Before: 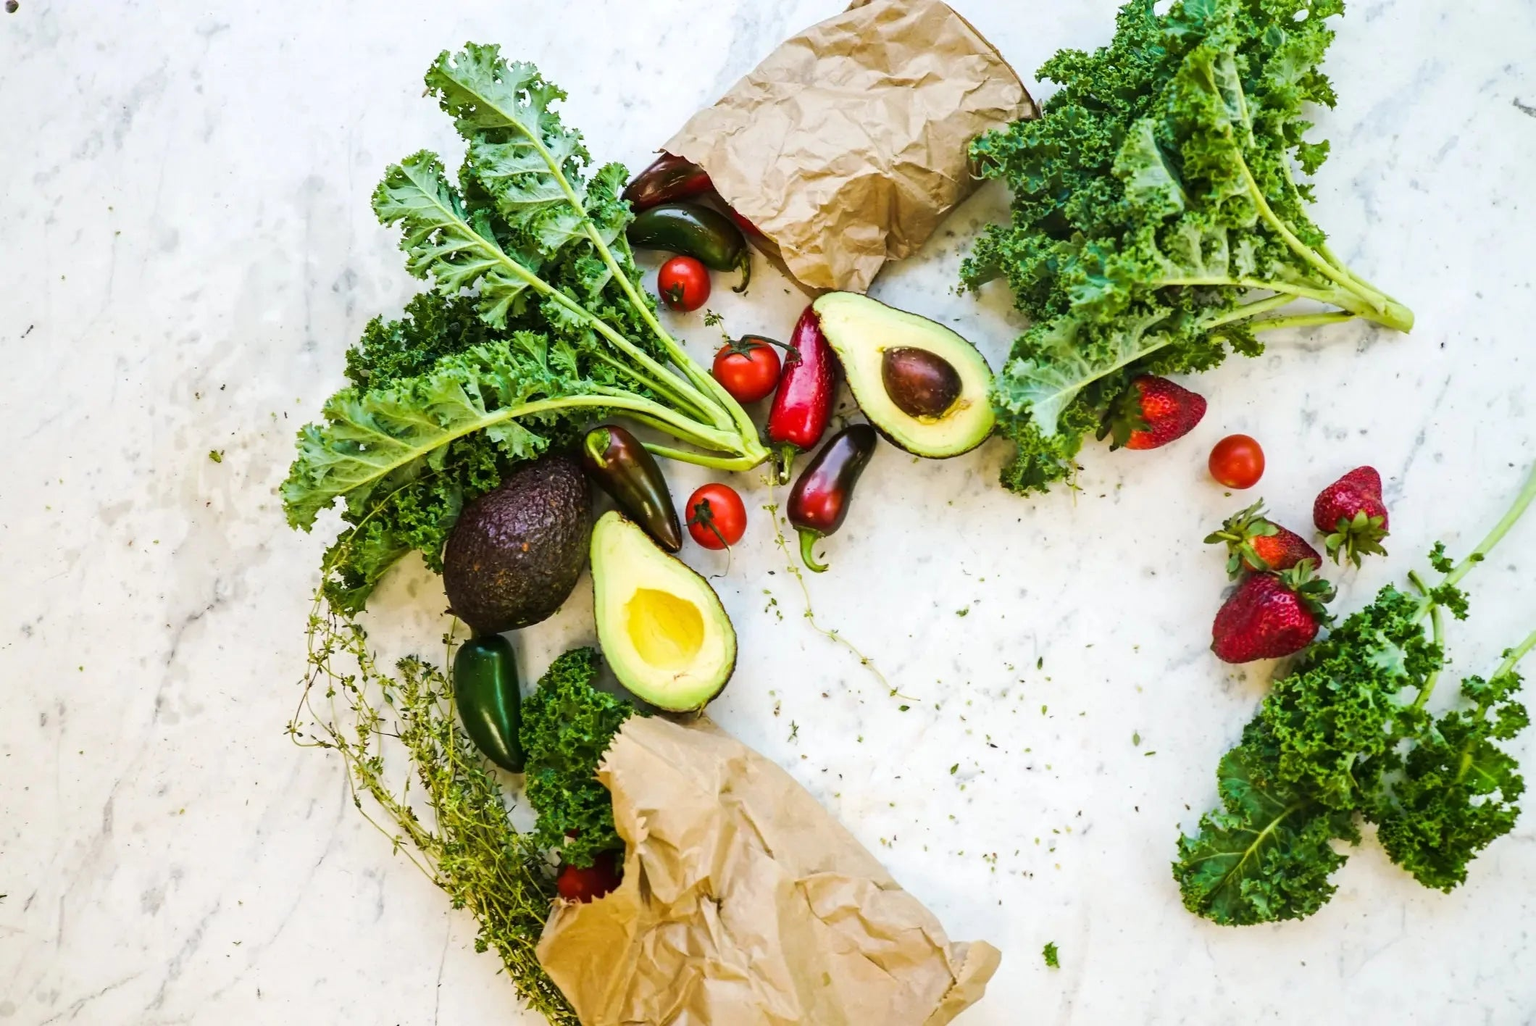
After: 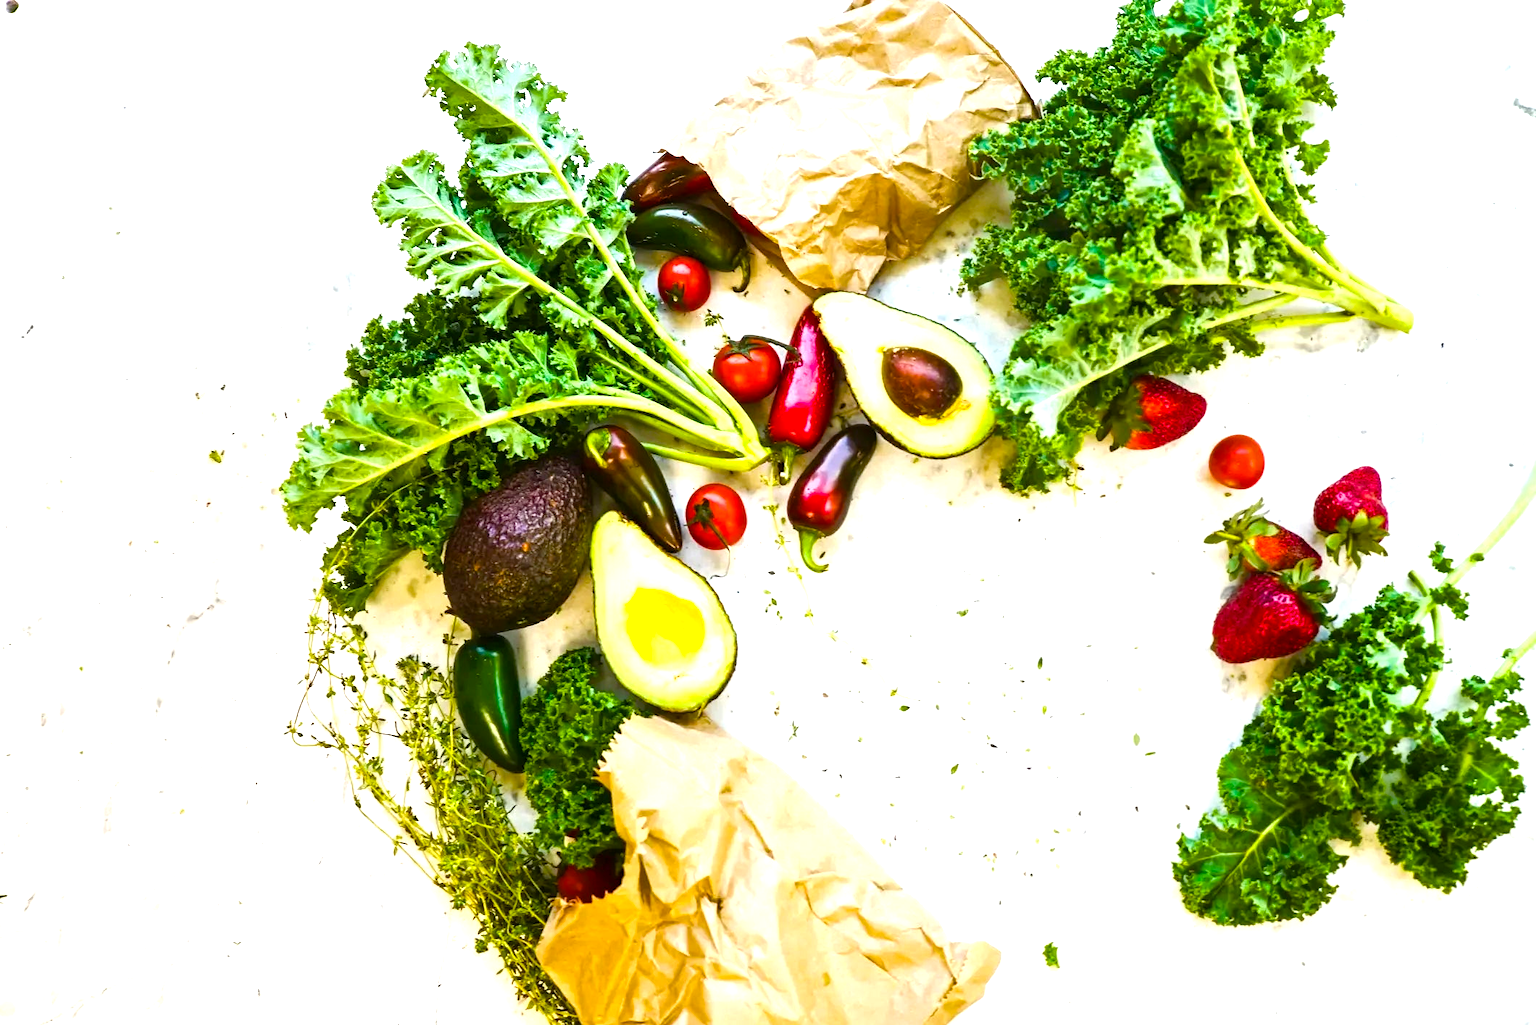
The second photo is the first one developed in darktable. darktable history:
color balance rgb: power › chroma 0.235%, power › hue 62.95°, perceptual saturation grading › global saturation 20%, perceptual saturation grading › highlights -13.981%, perceptual saturation grading › shadows 49.526%, perceptual brilliance grading › global brilliance 25.046%
